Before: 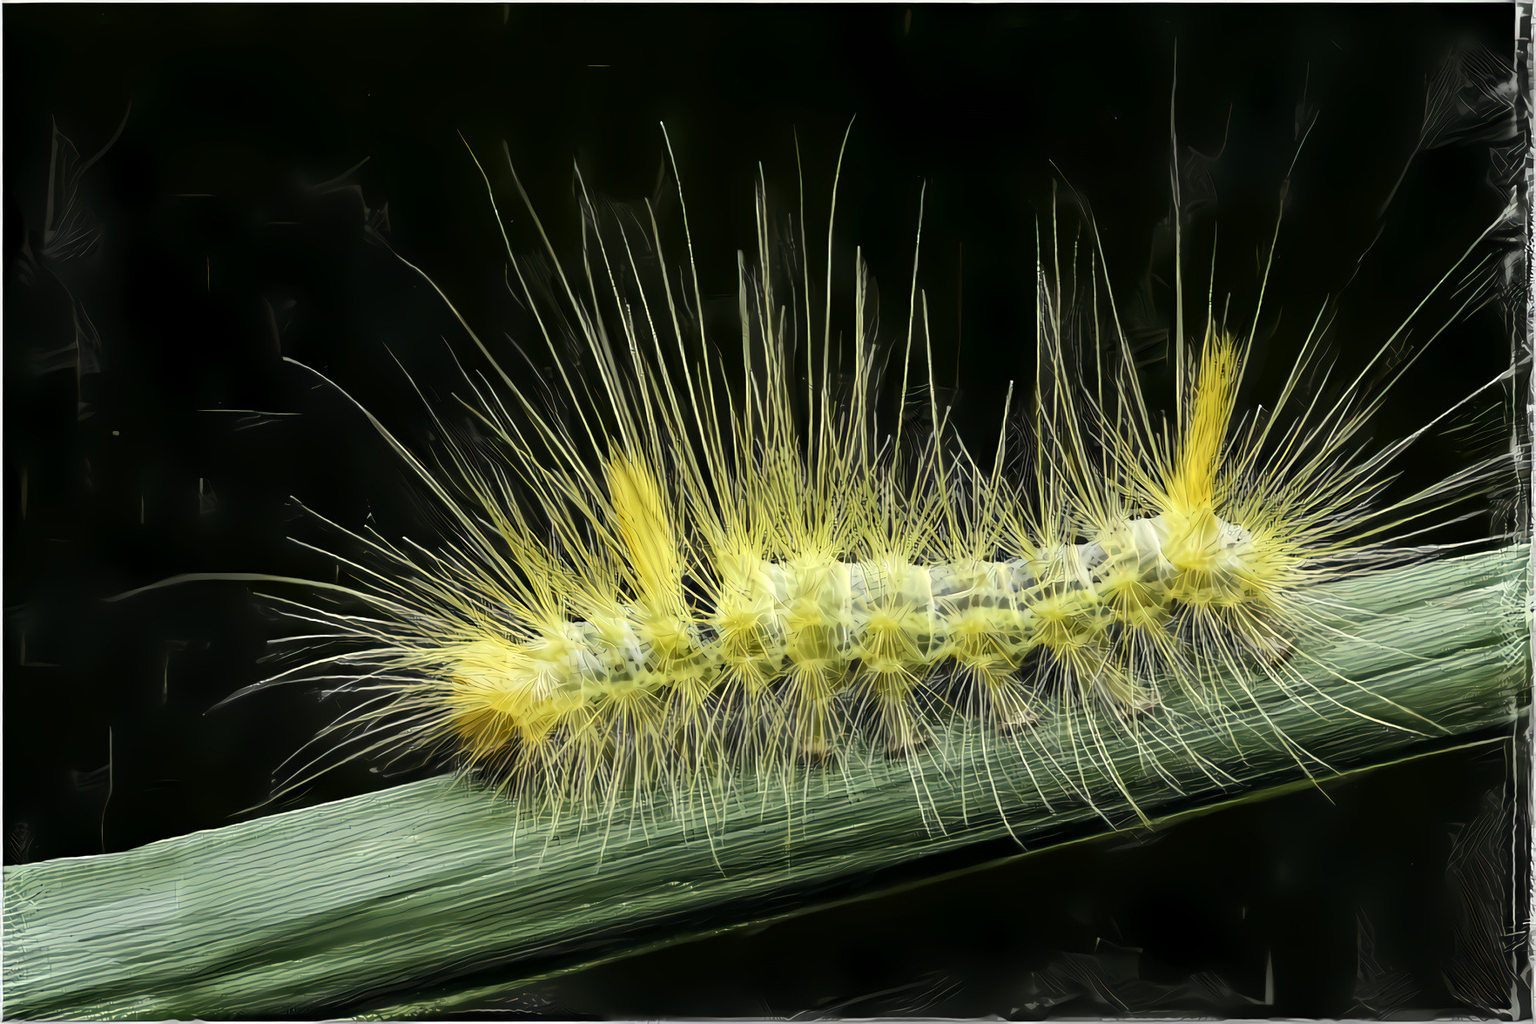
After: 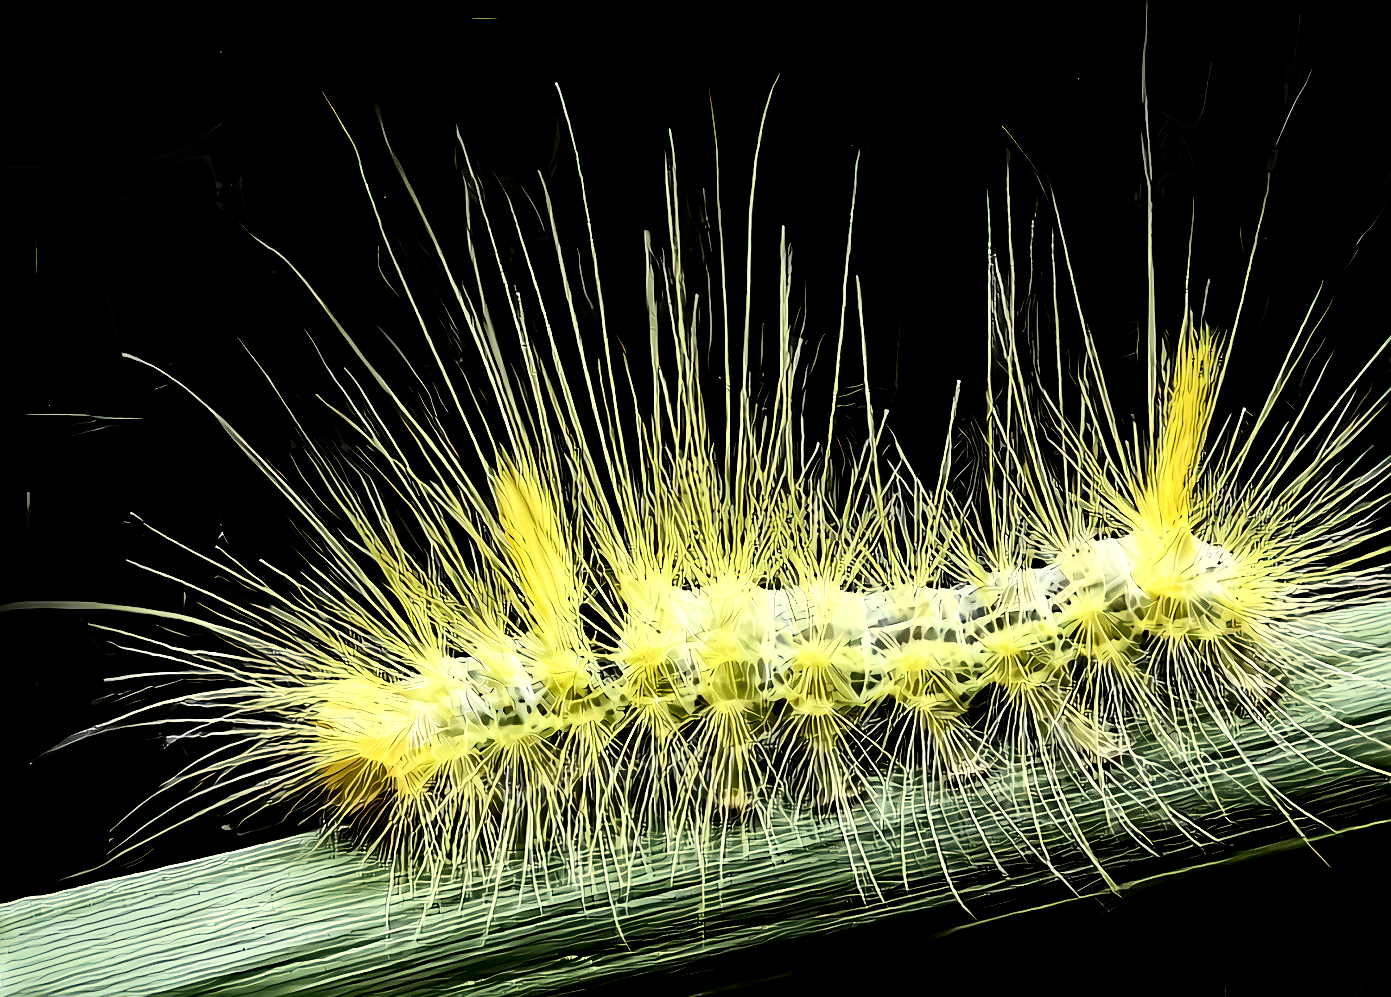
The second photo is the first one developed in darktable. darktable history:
sharpen: on, module defaults
crop: left 11.526%, top 4.874%, right 9.574%, bottom 10.307%
tone equalizer: edges refinement/feathering 500, mask exposure compensation -1.57 EV, preserve details no
contrast brightness saturation: contrast 0.397, brightness 0.111, saturation 0.21
filmic rgb: black relative exposure -7.77 EV, white relative exposure 4.45 EV, target black luminance 0%, hardness 3.75, latitude 50.68%, contrast 1.072, highlights saturation mix 9.92%, shadows ↔ highlights balance -0.228%
local contrast: mode bilateral grid, contrast 44, coarseness 68, detail 212%, midtone range 0.2
